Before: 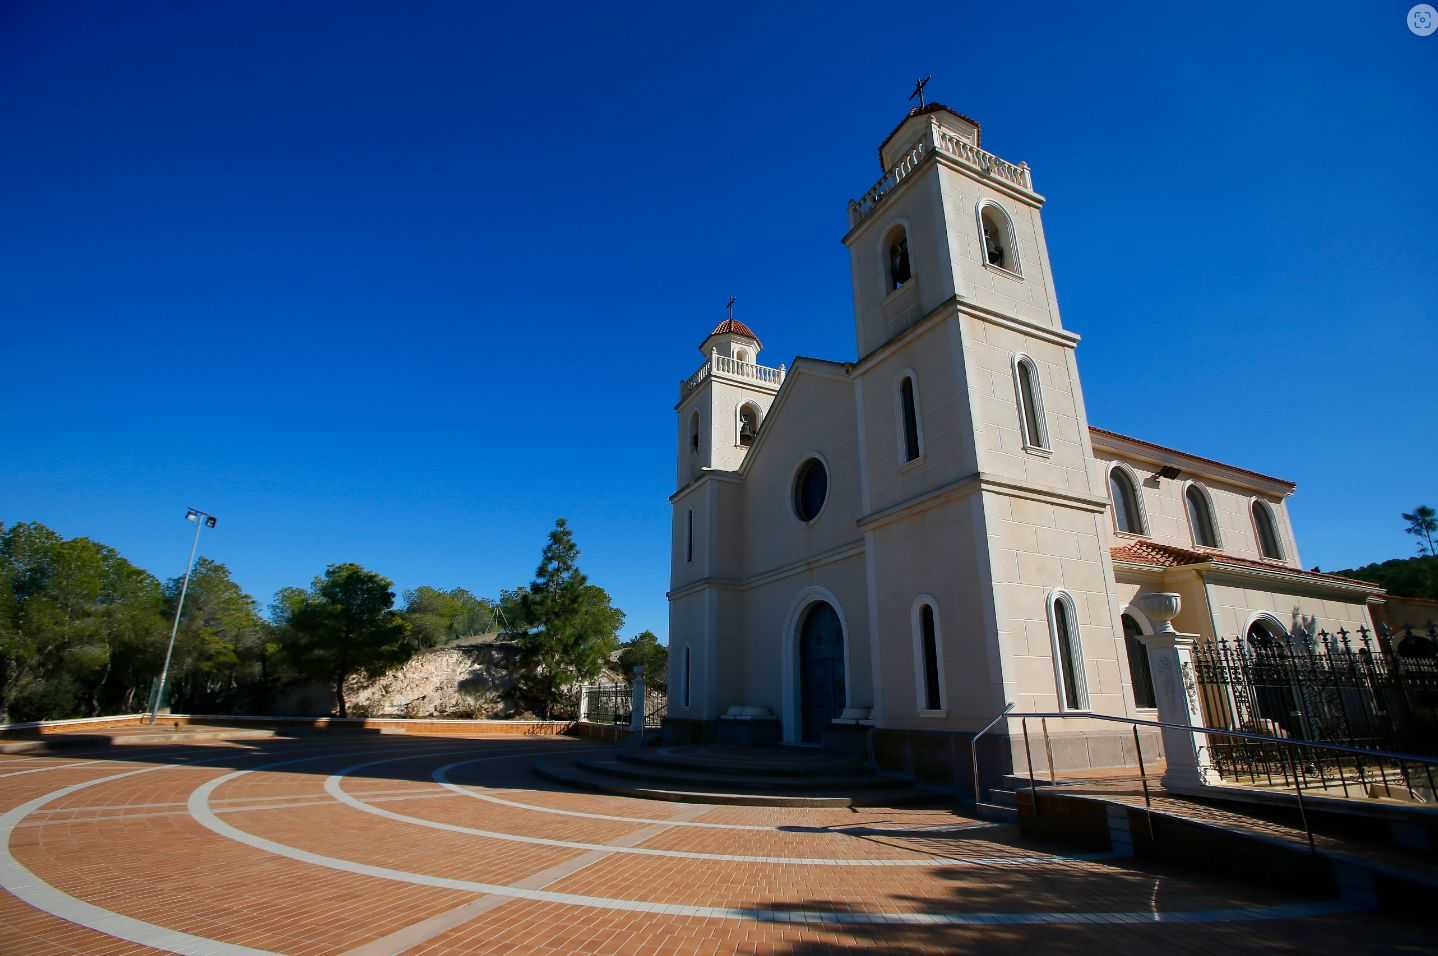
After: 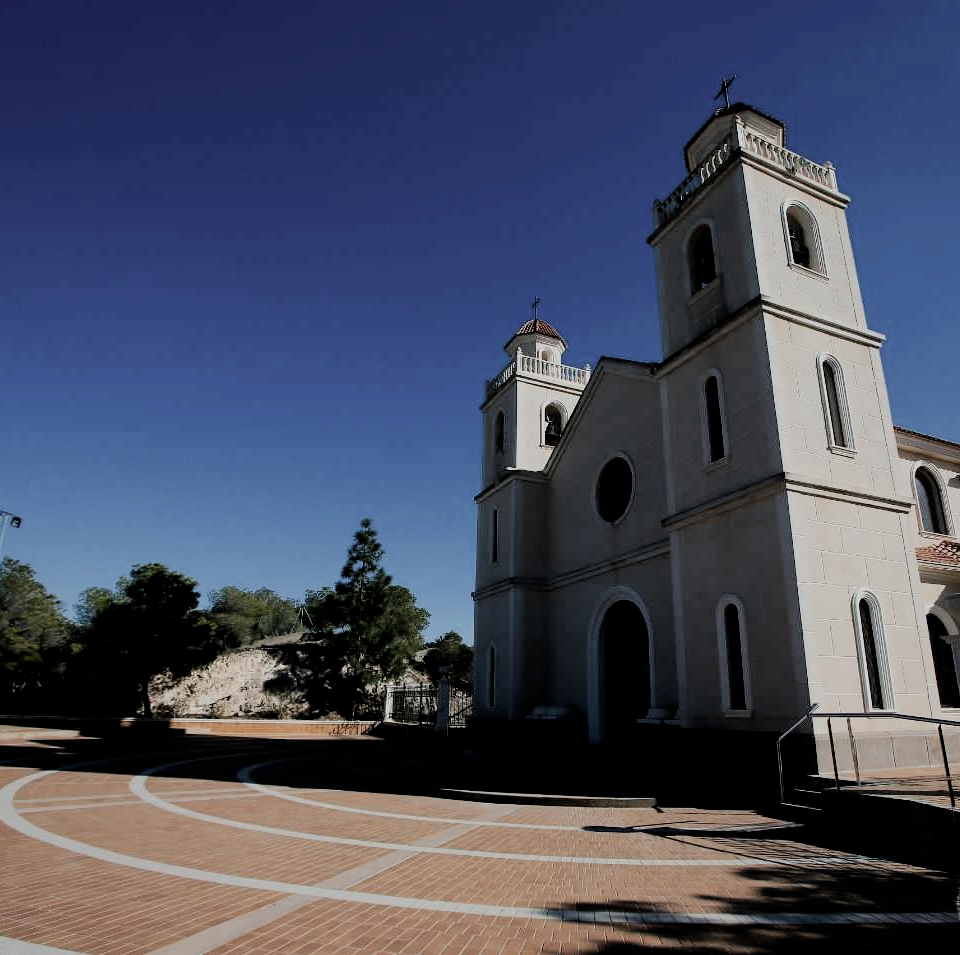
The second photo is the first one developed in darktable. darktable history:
crop and rotate: left 13.59%, right 19.584%
filmic rgb: black relative exposure -4.16 EV, white relative exposure 5.14 EV, hardness 2.16, contrast 1.158
contrast brightness saturation: contrast 0.1, saturation -0.373
